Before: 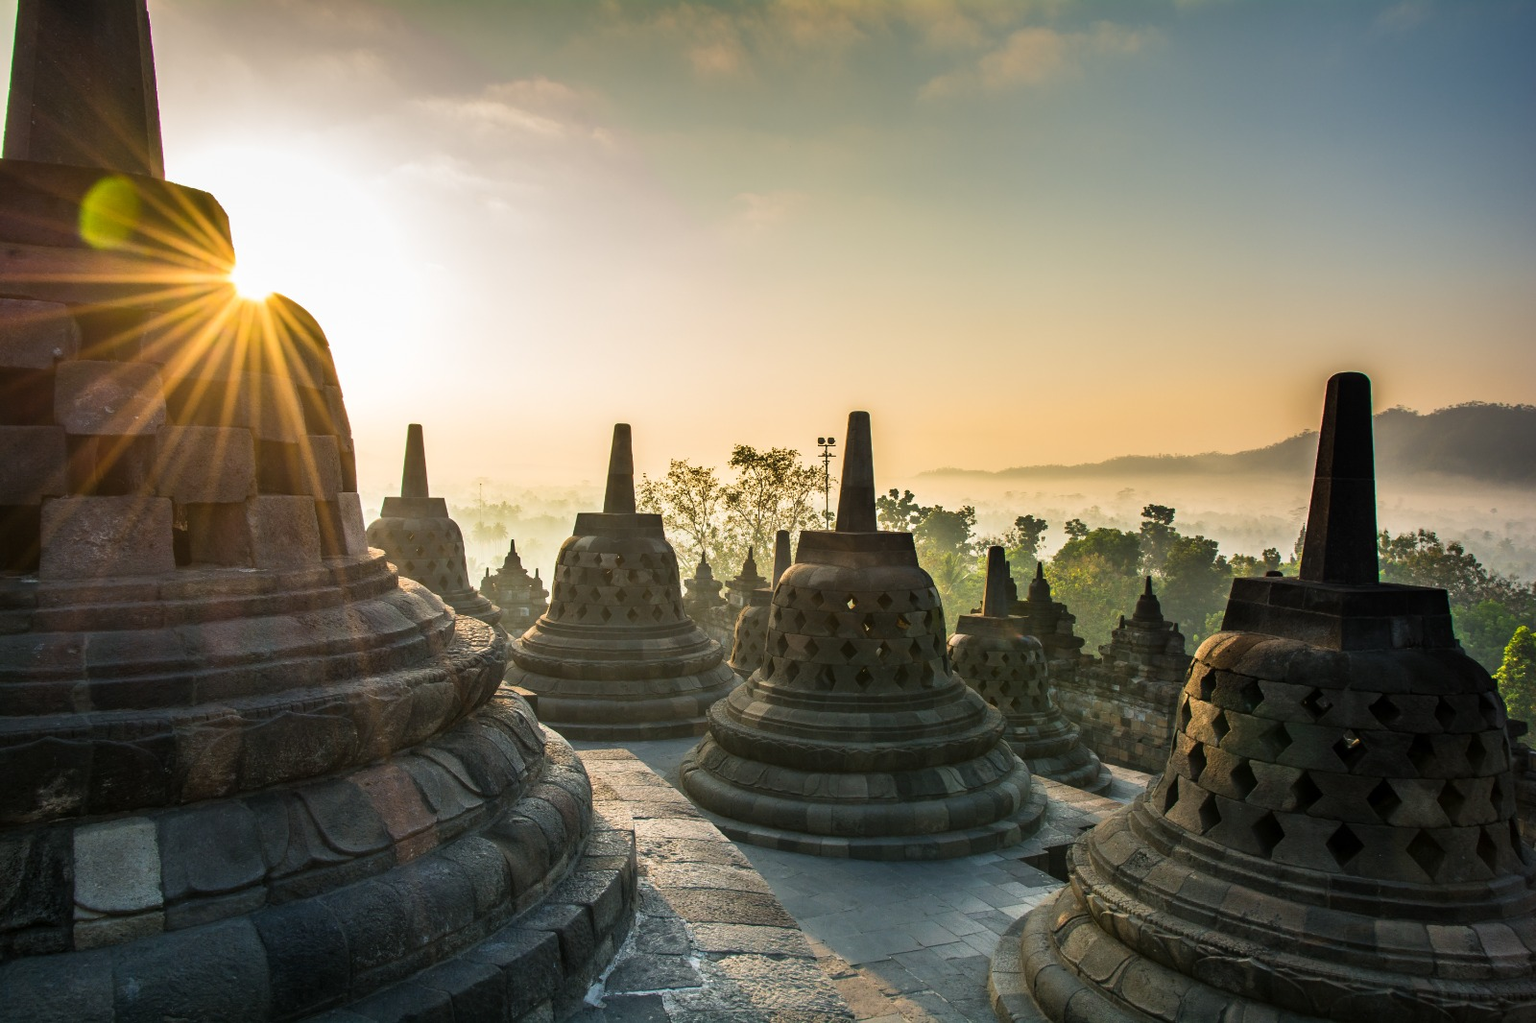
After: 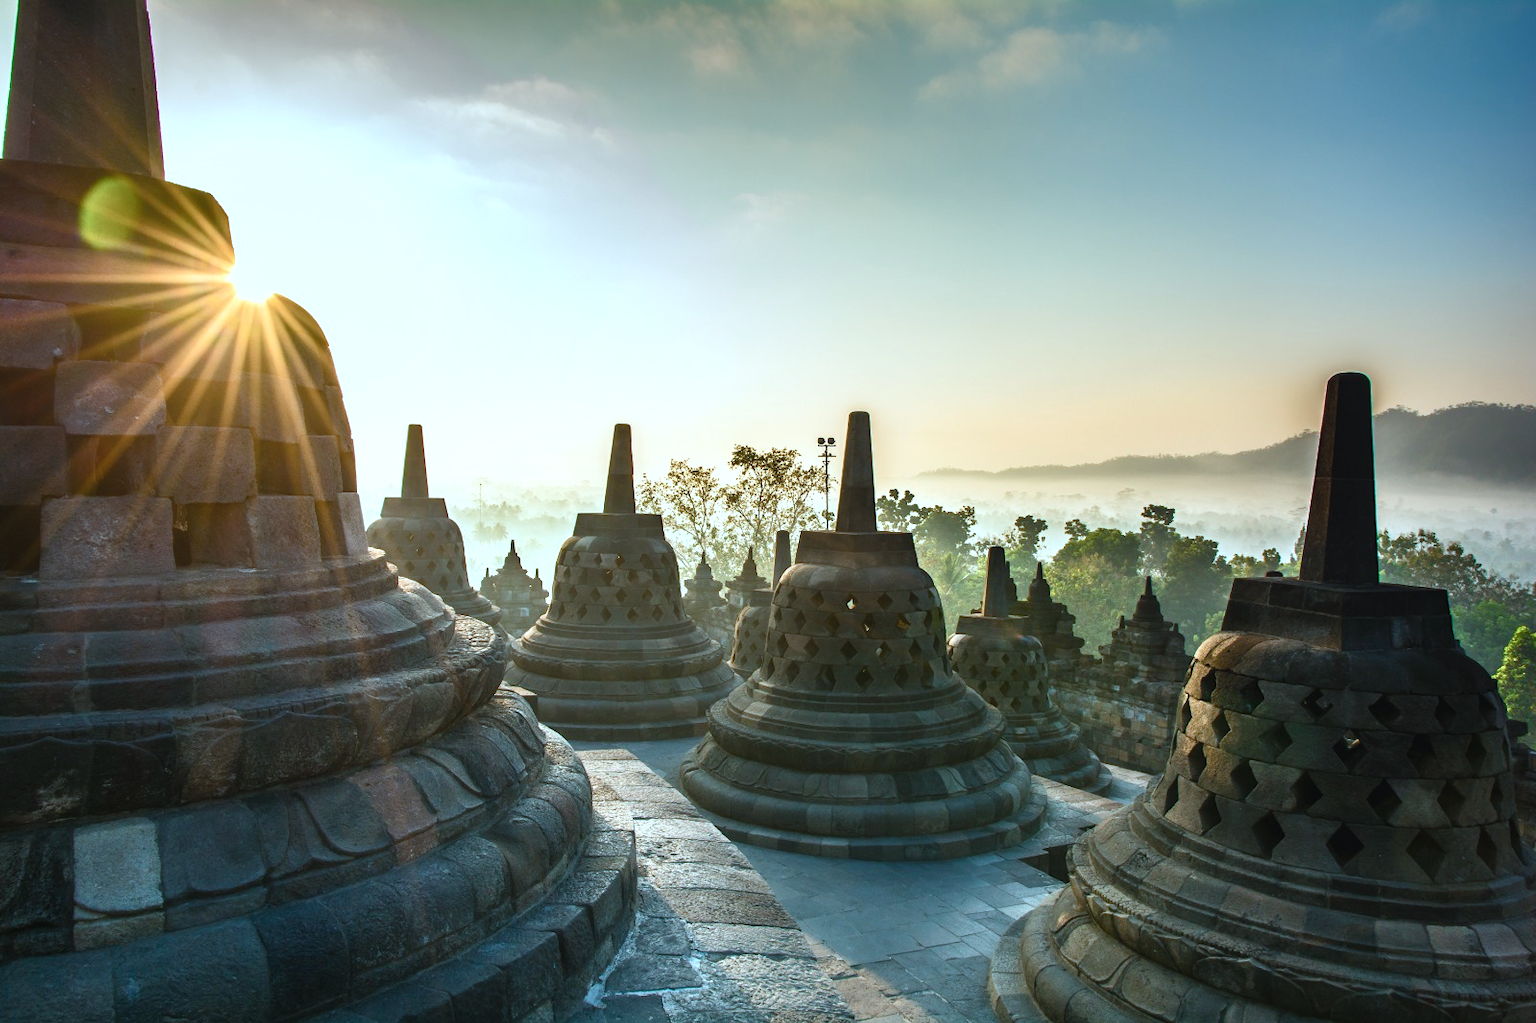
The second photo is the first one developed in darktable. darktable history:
color balance rgb: perceptual saturation grading › global saturation 20%, perceptual saturation grading › highlights -25%, perceptual saturation grading › shadows 25%
contrast equalizer: y [[0.518, 0.517, 0.501, 0.5, 0.5, 0.5], [0.5 ×6], [0.5 ×6], [0 ×6], [0 ×6]]
color correction: highlights a* -10.69, highlights b* -19.19
exposure: black level correction 0, exposure 0.5 EV, compensate exposure bias true, compensate highlight preservation false
contrast brightness saturation: contrast -0.08, brightness -0.04, saturation -0.11
